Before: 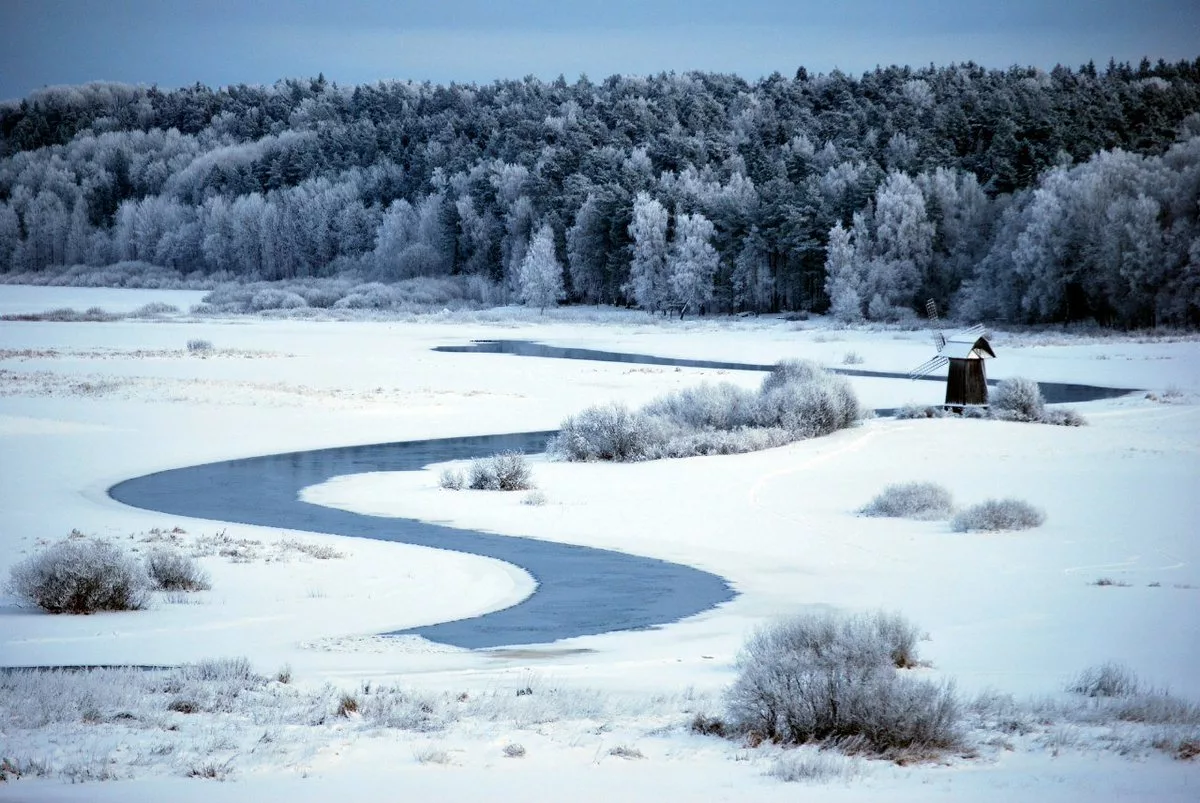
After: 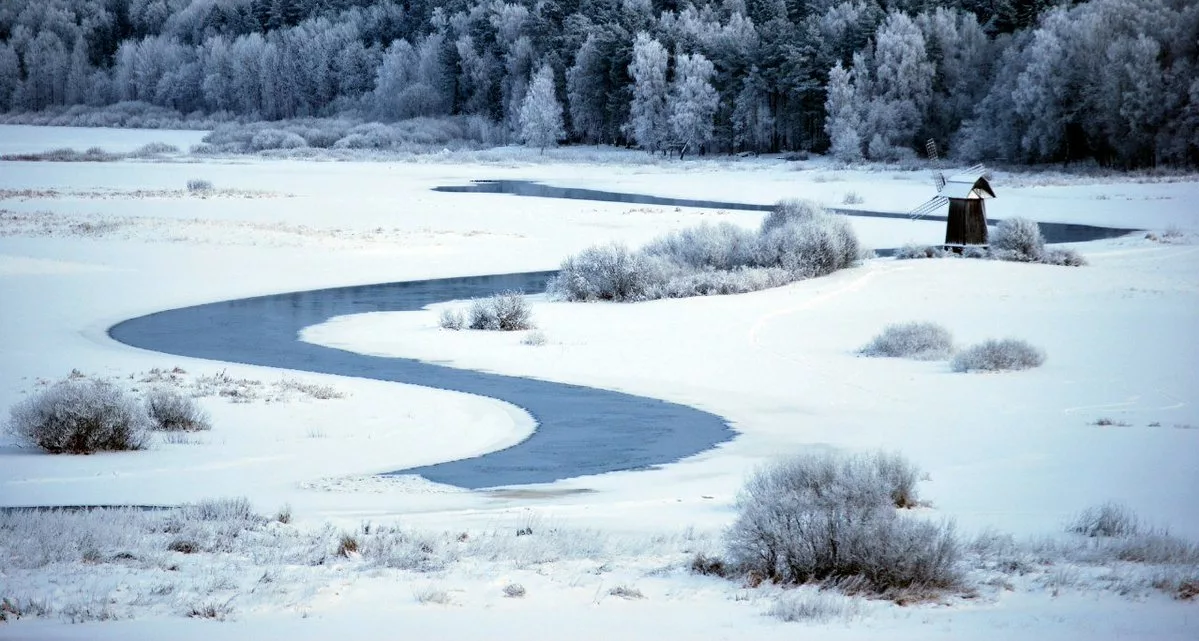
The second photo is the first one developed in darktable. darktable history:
crop and rotate: top 20.121%
